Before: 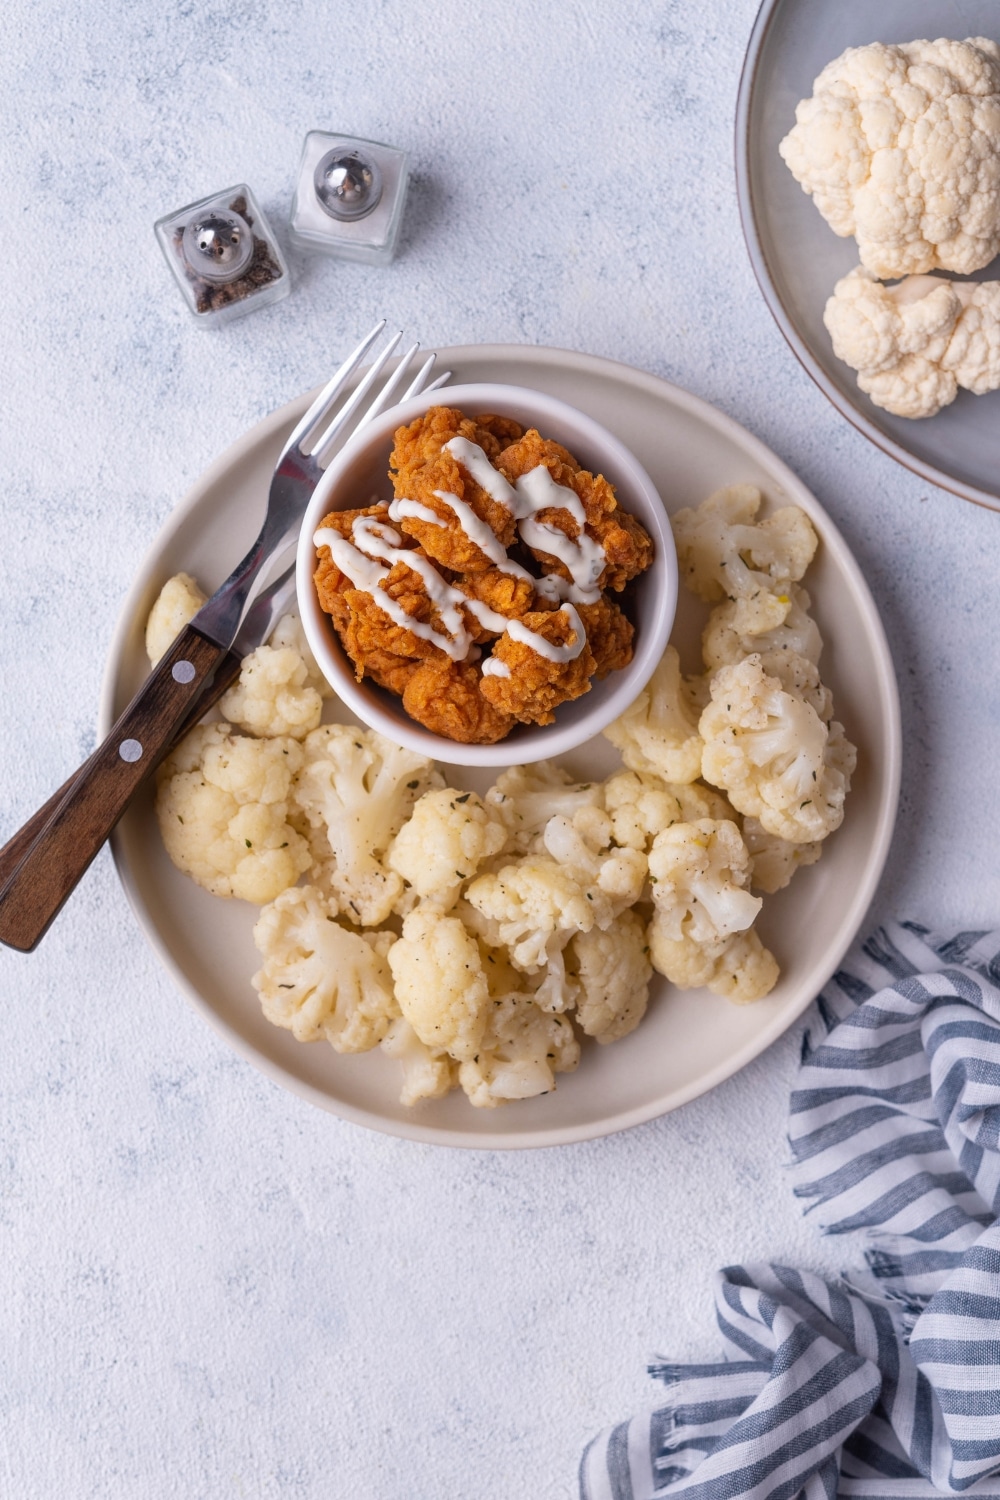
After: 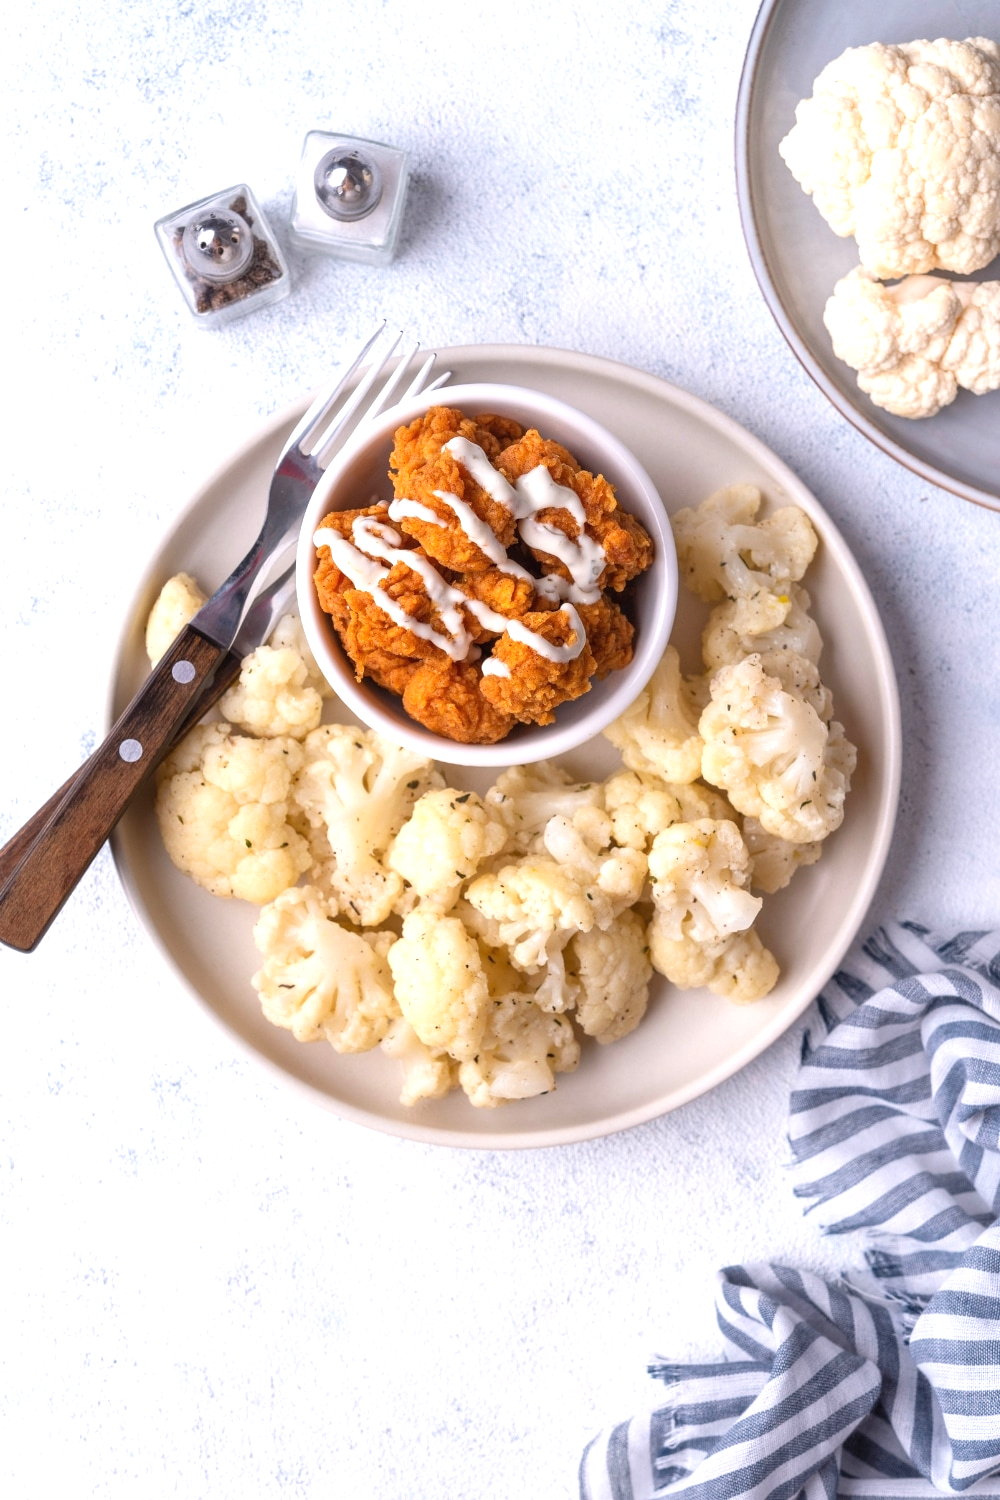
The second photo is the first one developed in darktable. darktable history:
exposure: black level correction 0, exposure 0.699 EV, compensate highlight preservation false
tone equalizer: -7 EV 0.204 EV, -6 EV 0.09 EV, -5 EV 0.091 EV, -4 EV 0.047 EV, -2 EV -0.024 EV, -1 EV -0.052 EV, +0 EV -0.042 EV, edges refinement/feathering 500, mask exposure compensation -1.57 EV, preserve details no
